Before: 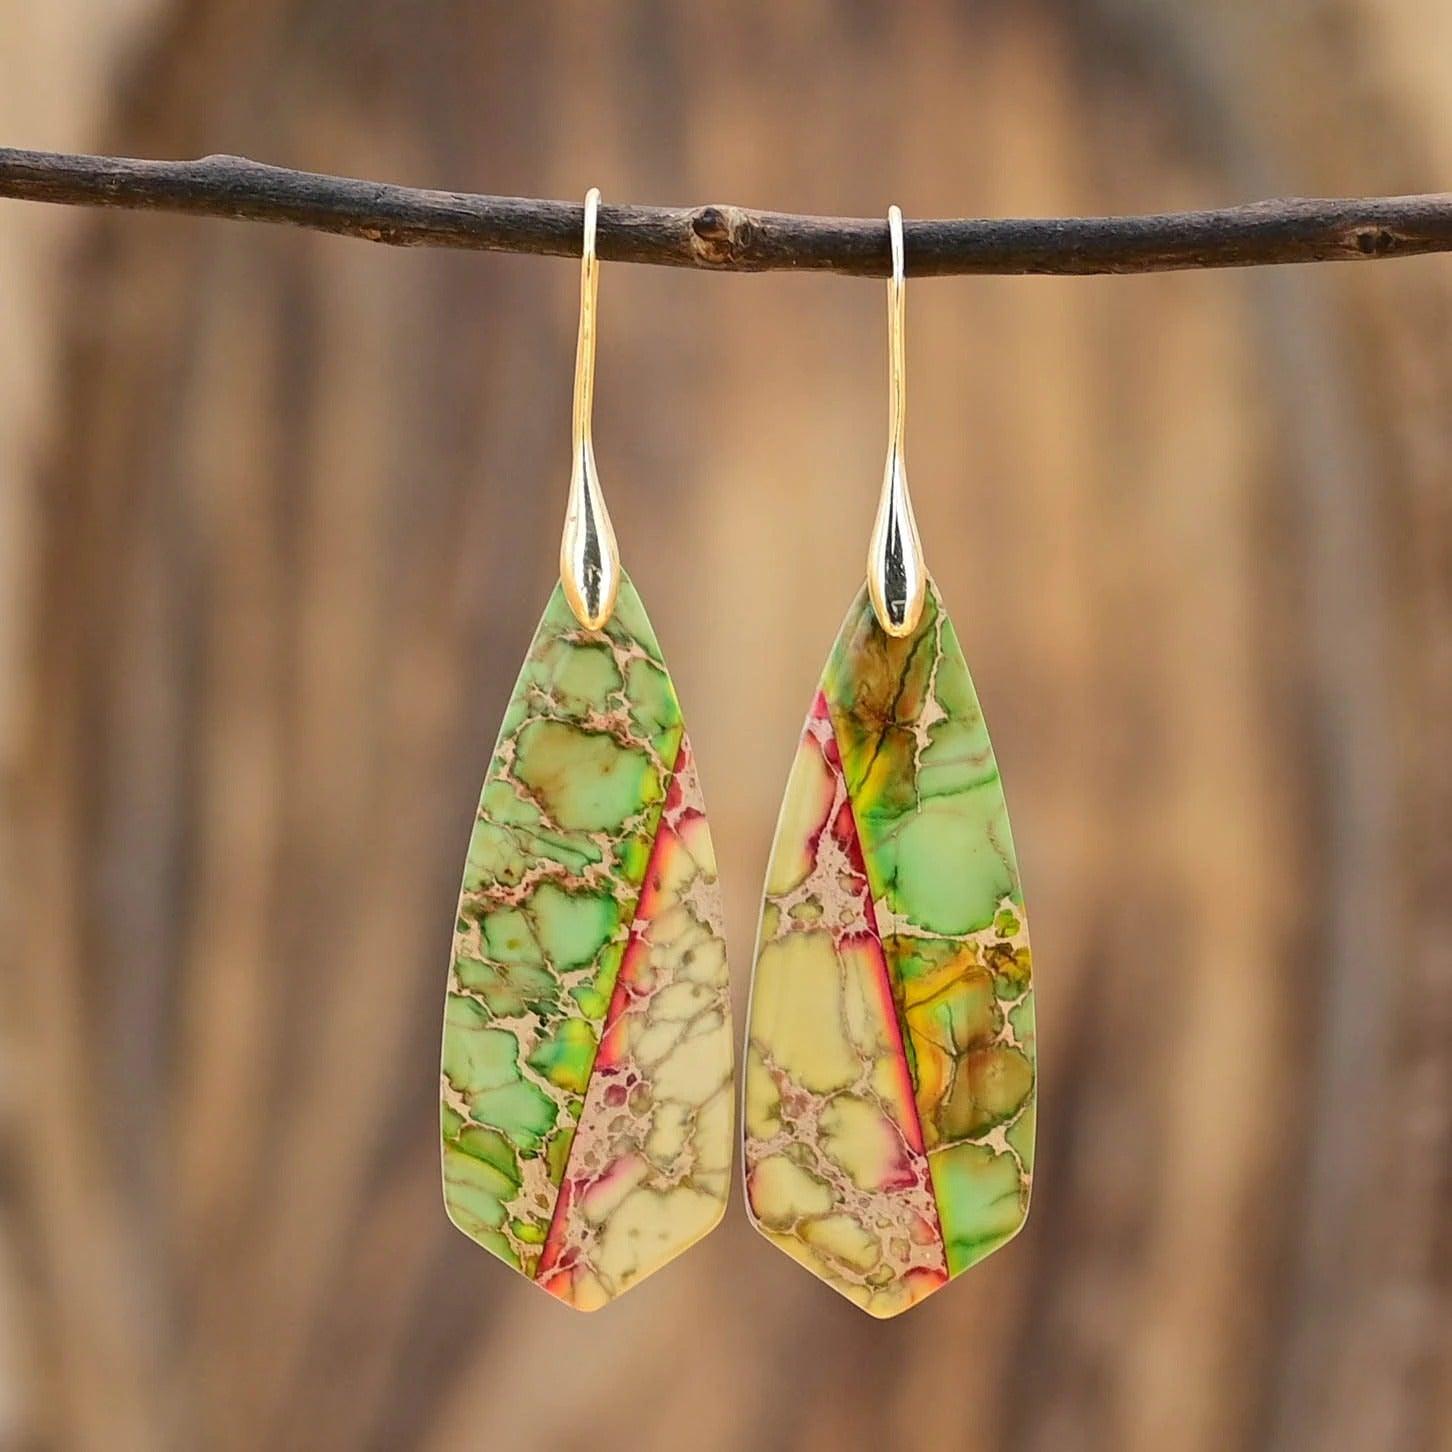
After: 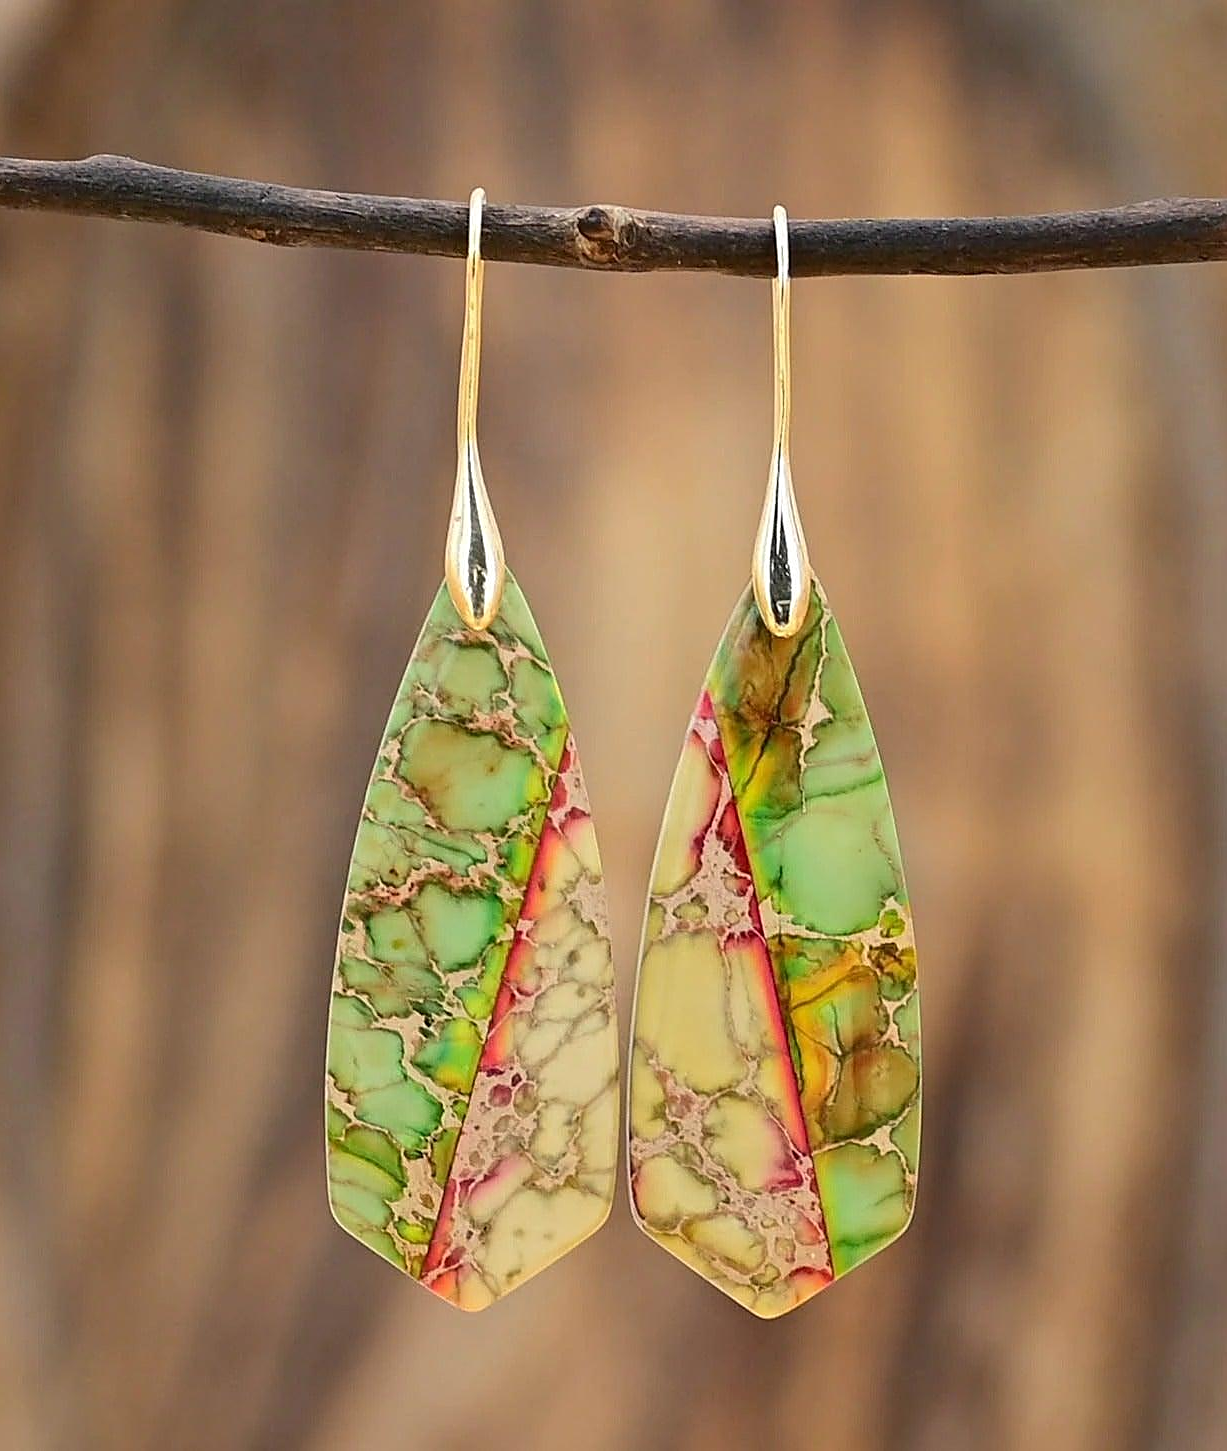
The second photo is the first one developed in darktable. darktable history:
sharpen: on, module defaults
crop: left 7.952%, right 7.503%
